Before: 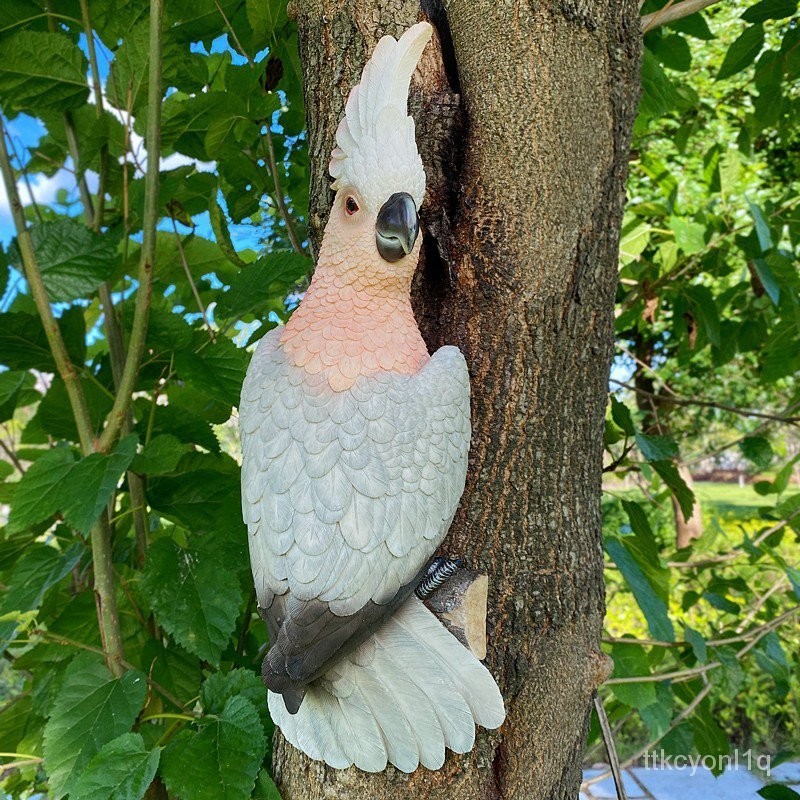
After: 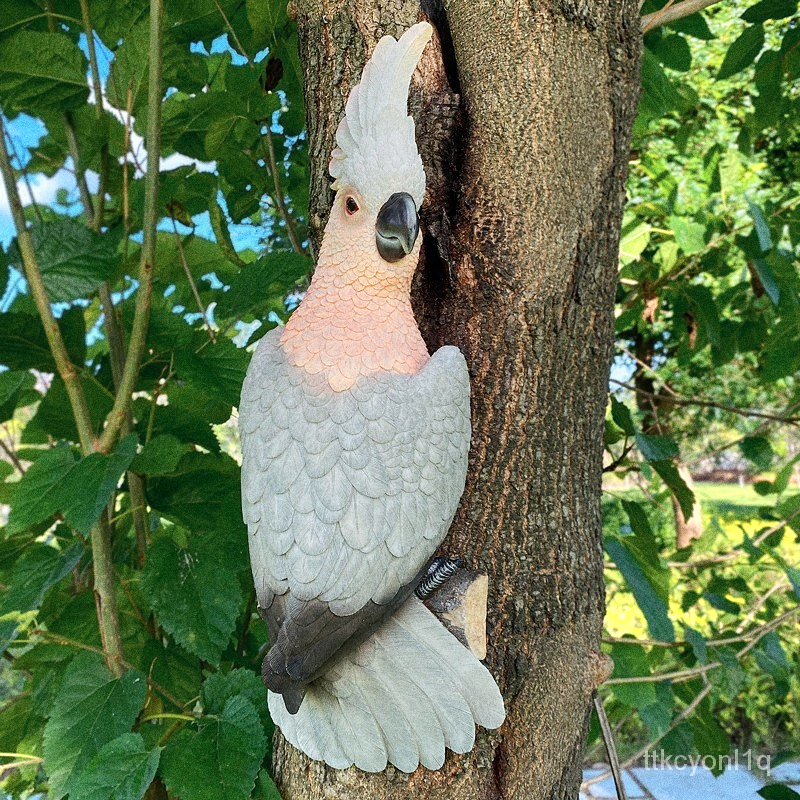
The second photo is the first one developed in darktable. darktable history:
color zones: curves: ch0 [(0.018, 0.548) (0.224, 0.64) (0.425, 0.447) (0.675, 0.575) (0.732, 0.579)]; ch1 [(0.066, 0.487) (0.25, 0.5) (0.404, 0.43) (0.75, 0.421) (0.956, 0.421)]; ch2 [(0.044, 0.561) (0.215, 0.465) (0.399, 0.544) (0.465, 0.548) (0.614, 0.447) (0.724, 0.43) (0.882, 0.623) (0.956, 0.632)]
grain: coarseness 0.09 ISO, strength 40%
